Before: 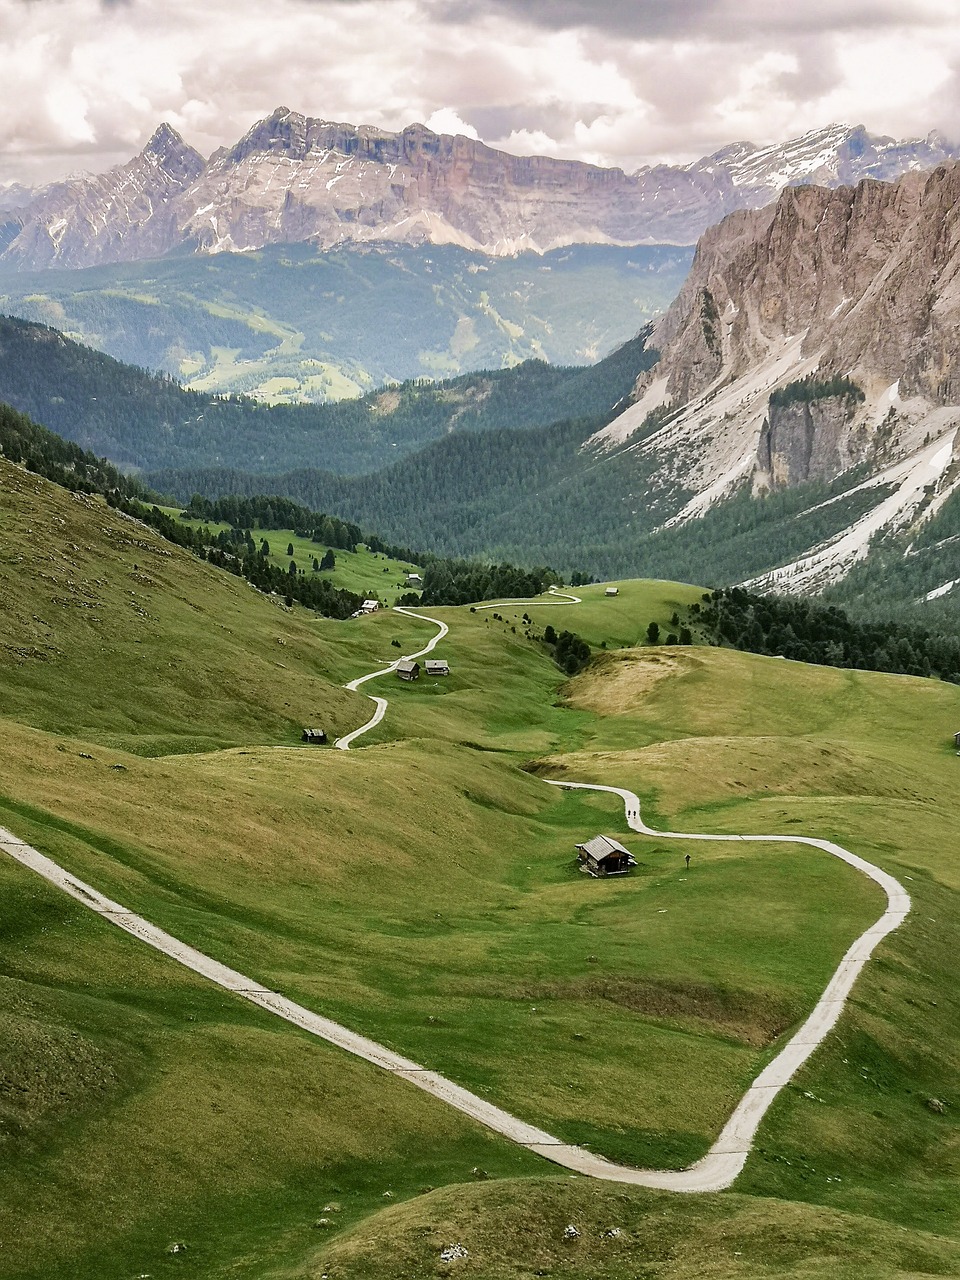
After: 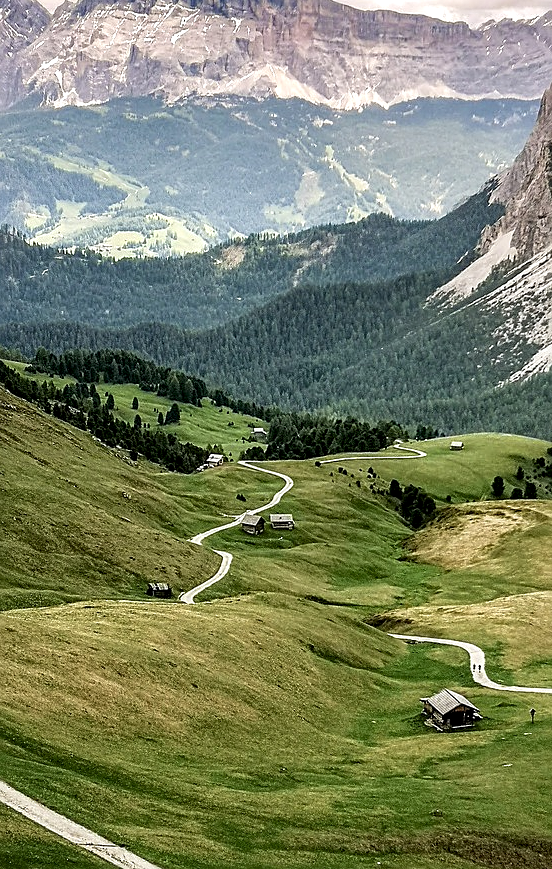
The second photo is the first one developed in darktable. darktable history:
sharpen: on, module defaults
crop: left 16.236%, top 11.471%, right 26.206%, bottom 20.605%
local contrast: highlights 60%, shadows 62%, detail 160%
